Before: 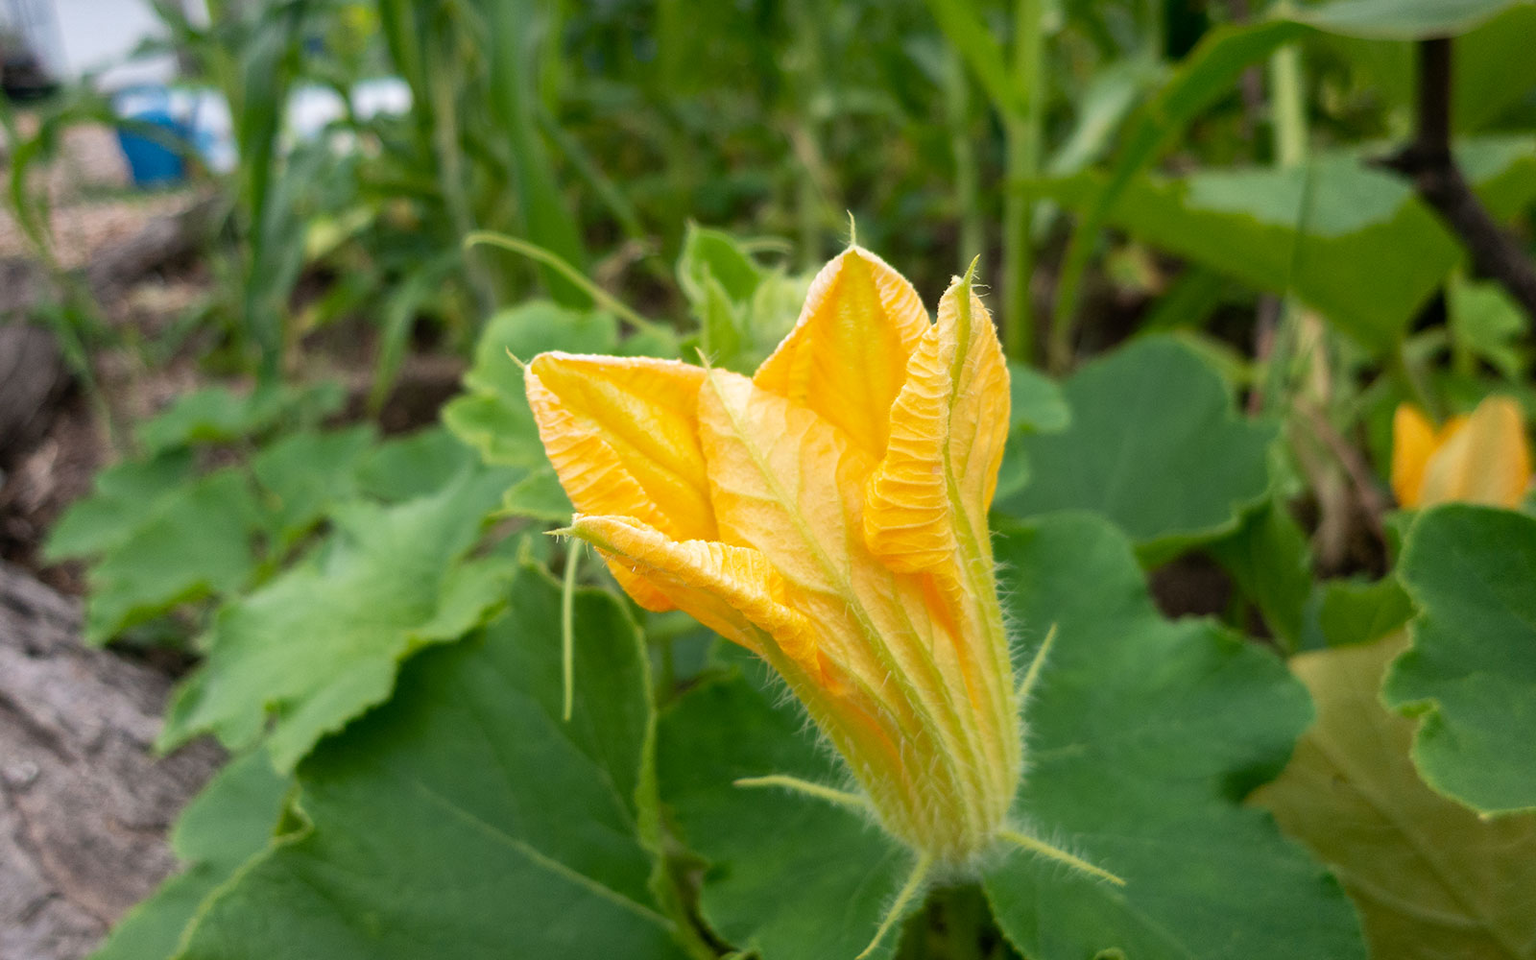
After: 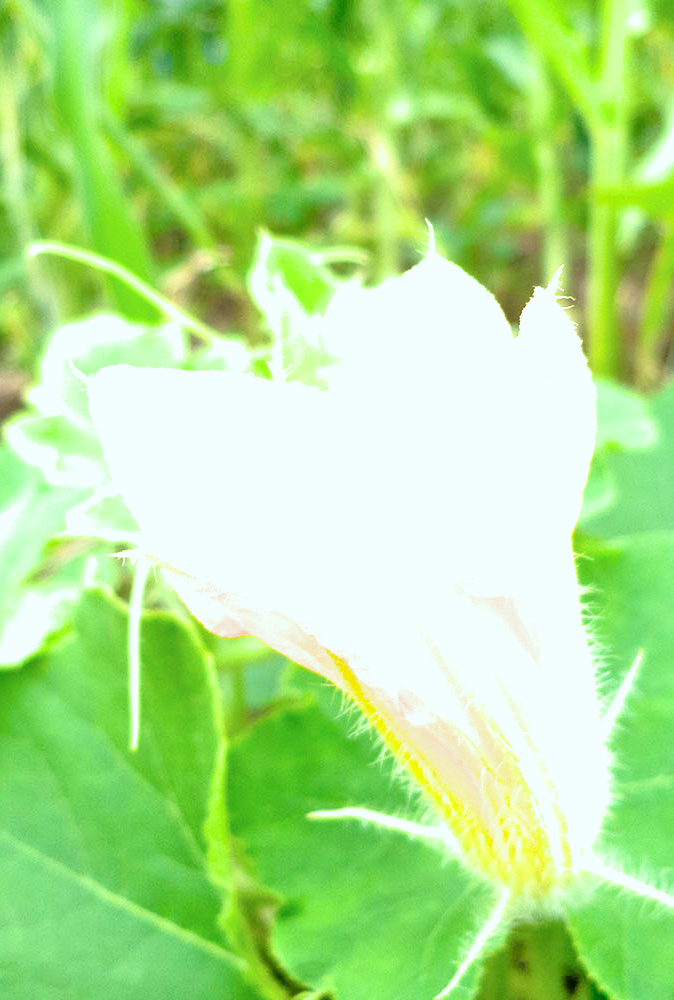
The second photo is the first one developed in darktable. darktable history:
color zones: curves: ch0 [(0, 0.5) (0.143, 0.5) (0.286, 0.5) (0.429, 0.5) (0.571, 0.5) (0.714, 0.476) (0.857, 0.5) (1, 0.5)]; ch2 [(0, 0.5) (0.143, 0.5) (0.286, 0.5) (0.429, 0.5) (0.571, 0.5) (0.714, 0.487) (0.857, 0.5) (1, 0.5)]
exposure: exposure 2.207 EV, compensate highlight preservation false
crop: left 28.583%, right 29.231%
white balance: emerald 1
color correction: highlights a* -6.69, highlights b* 0.49
filmic rgb: black relative exposure -8.07 EV, white relative exposure 3 EV, hardness 5.35, contrast 1.25
tone equalizer: -7 EV 0.15 EV, -6 EV 0.6 EV, -5 EV 1.15 EV, -4 EV 1.33 EV, -3 EV 1.15 EV, -2 EV 0.6 EV, -1 EV 0.15 EV, mask exposure compensation -0.5 EV
